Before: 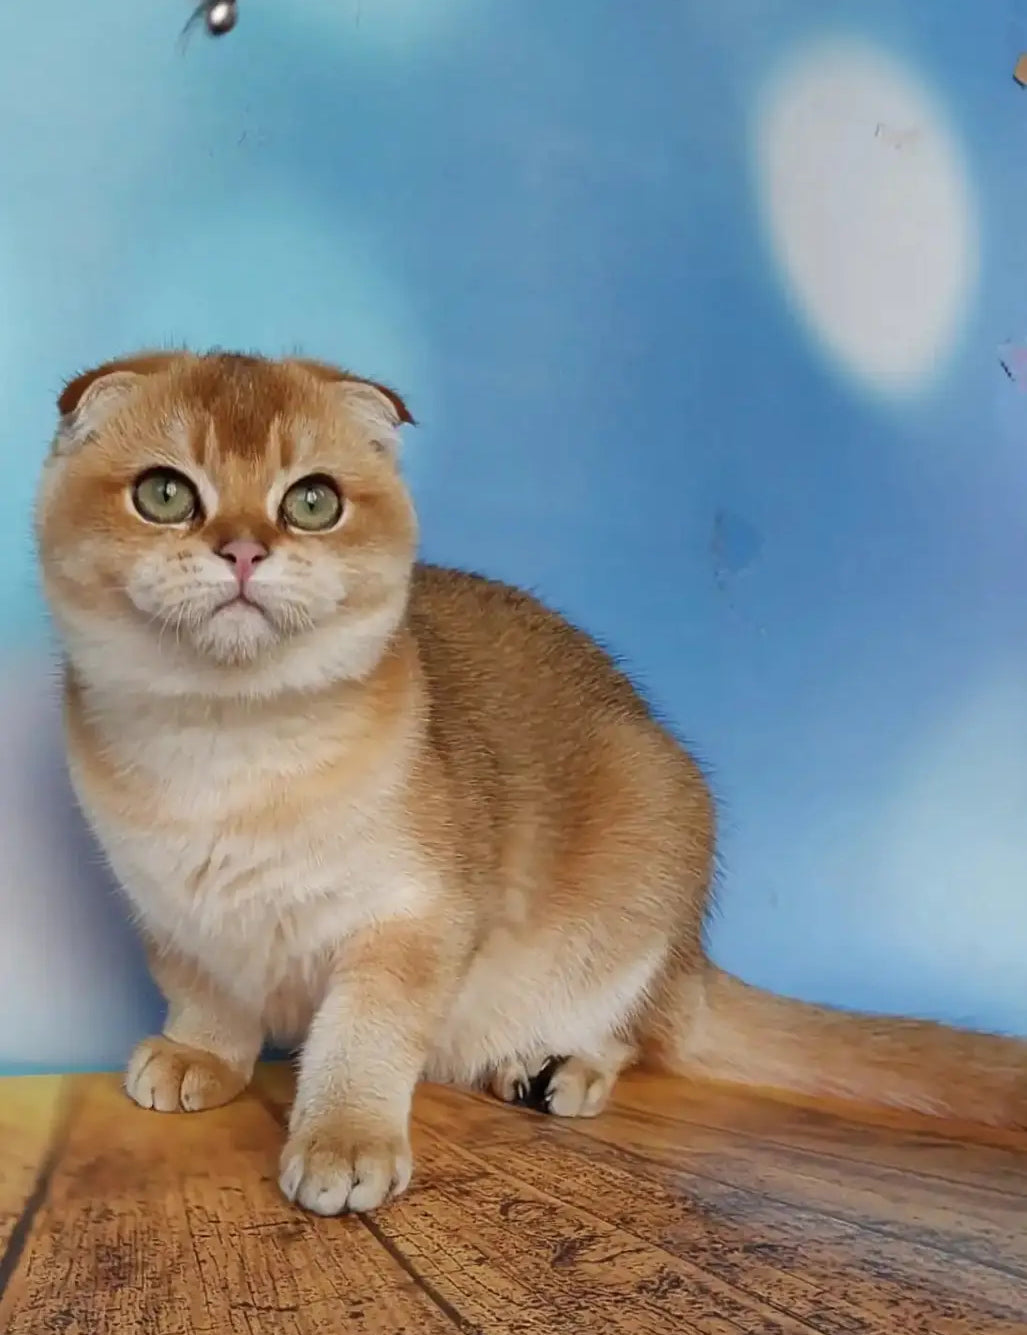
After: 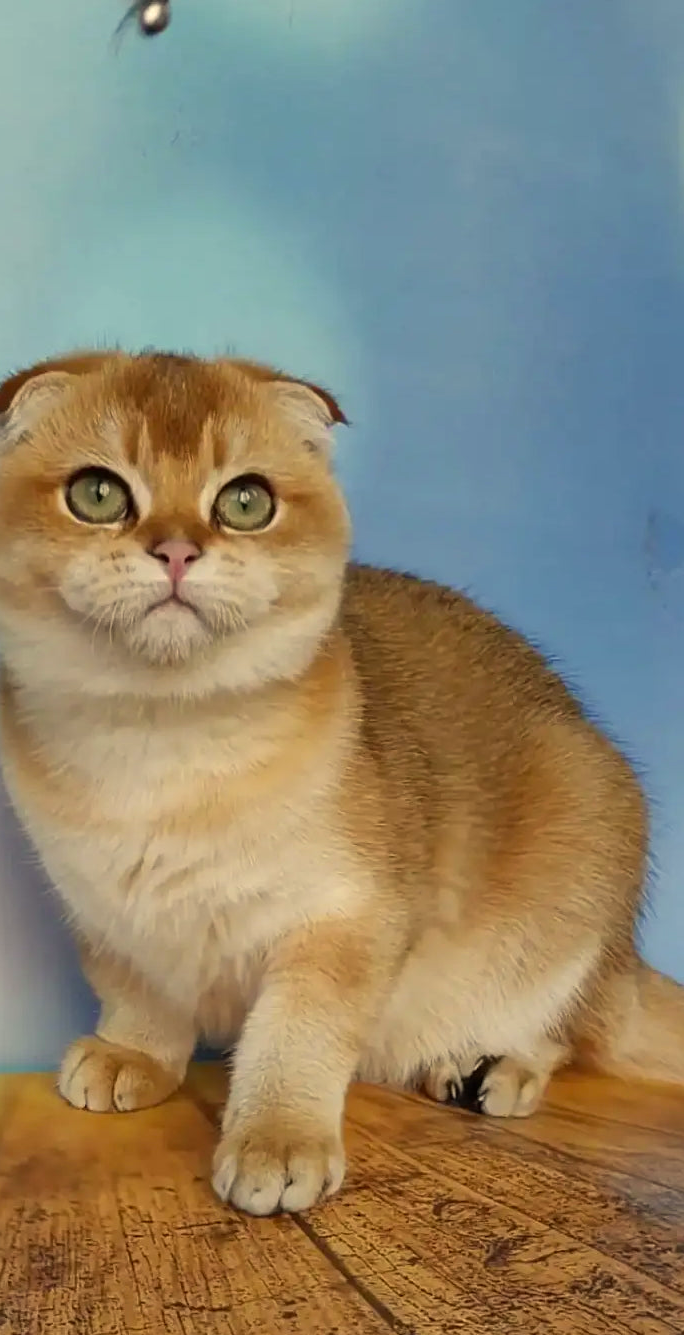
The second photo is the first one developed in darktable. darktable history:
color correction: highlights a* 1.39, highlights b* 17.83
crop and rotate: left 6.617%, right 26.717%
